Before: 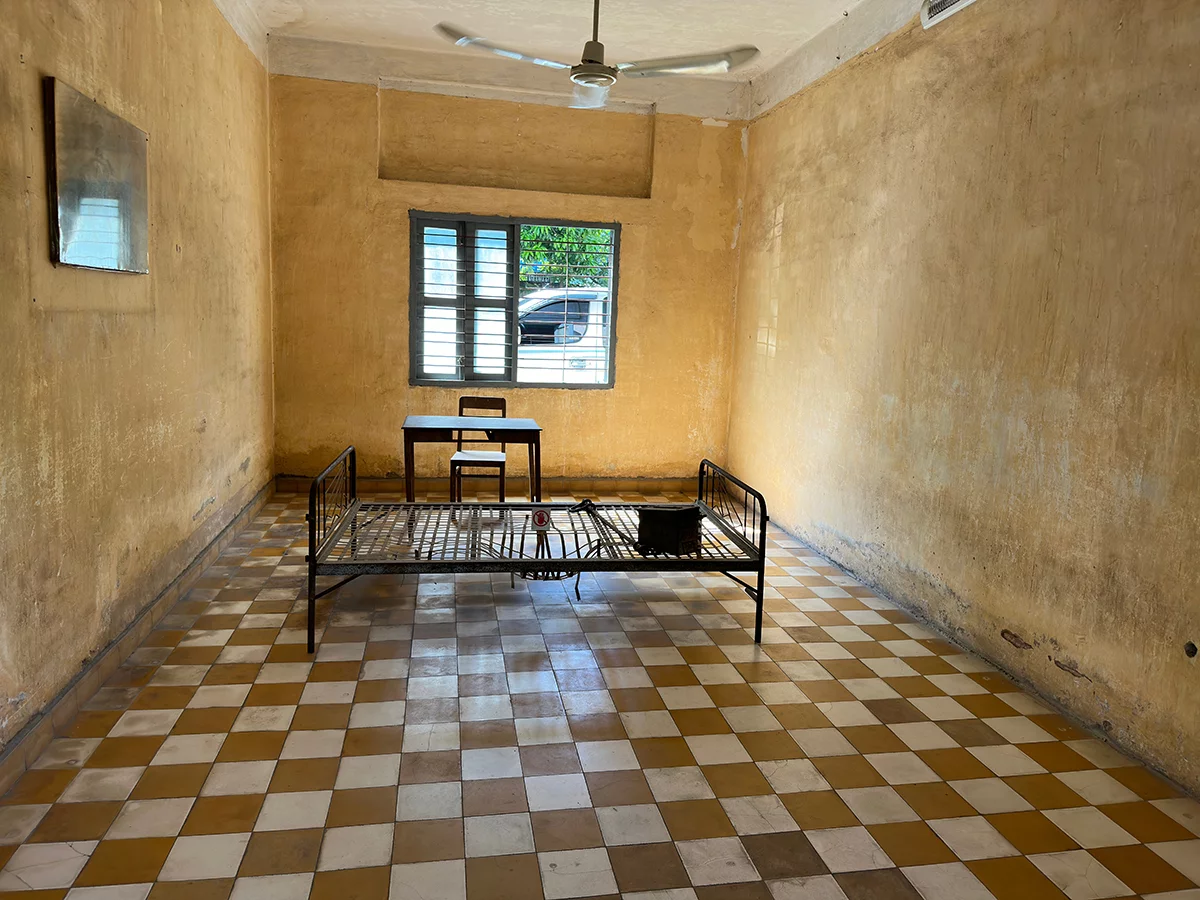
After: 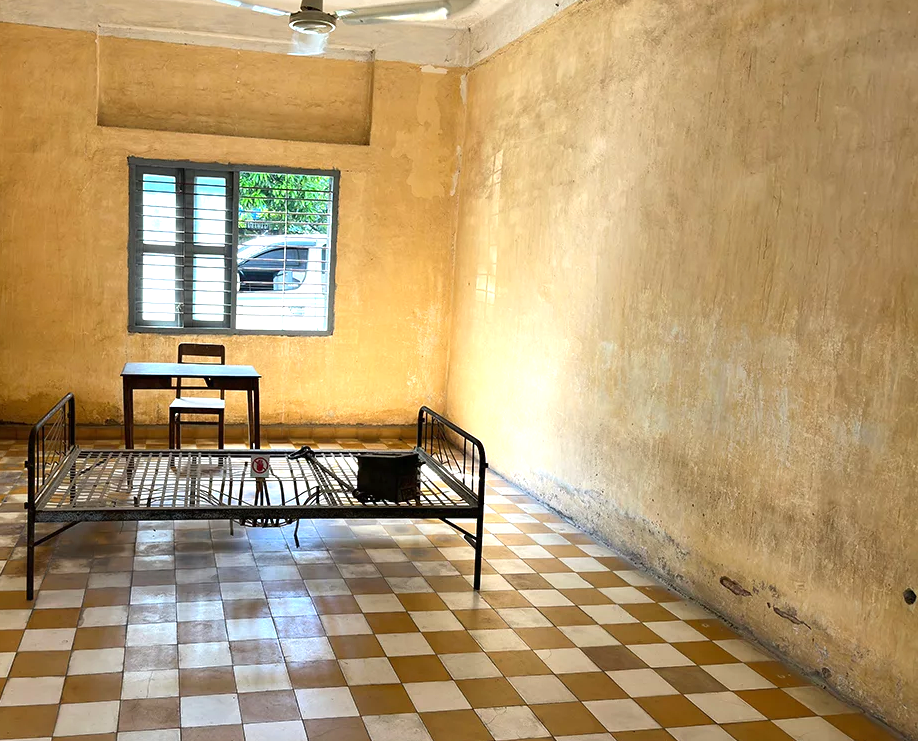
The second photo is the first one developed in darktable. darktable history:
crop: left 23.468%, top 5.896%, bottom 11.767%
exposure: black level correction 0, exposure 0.692 EV, compensate exposure bias true, compensate highlight preservation false
